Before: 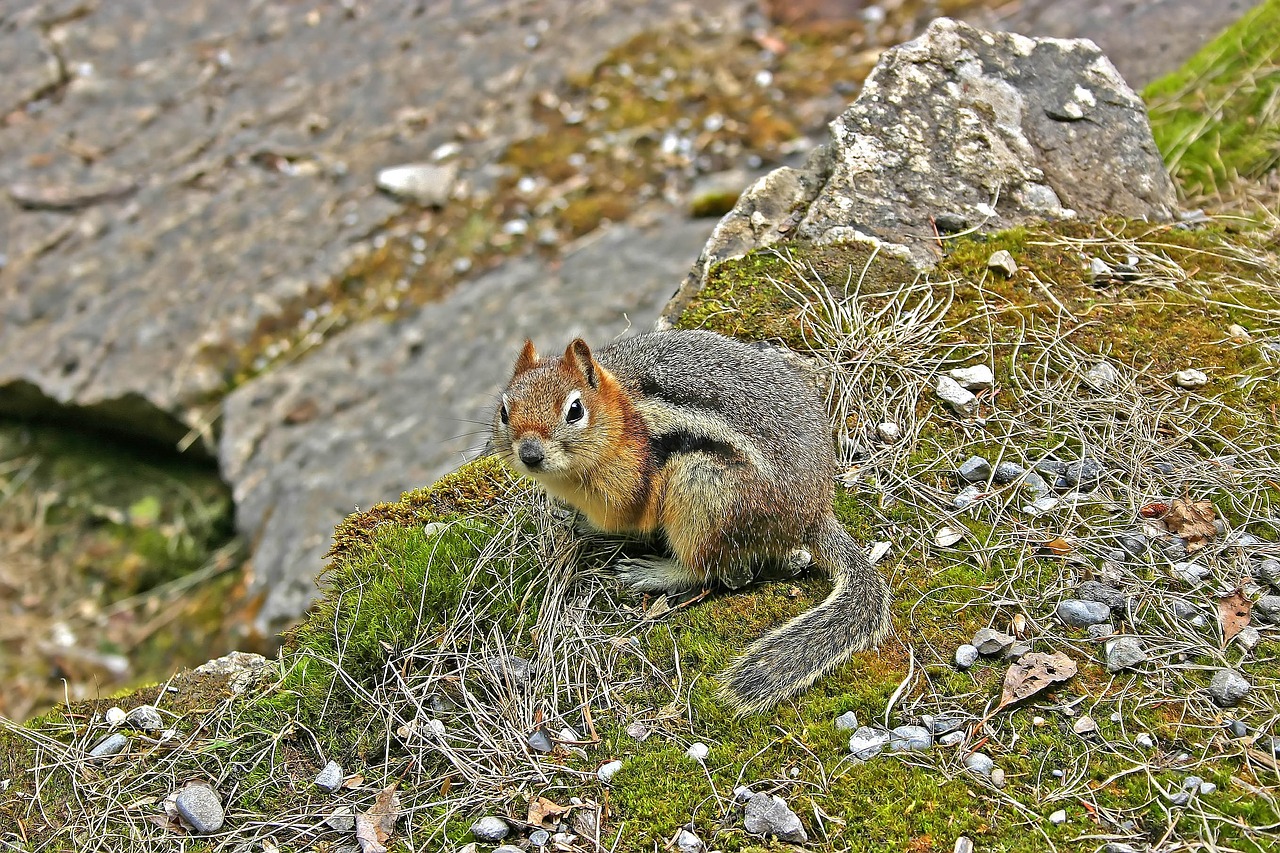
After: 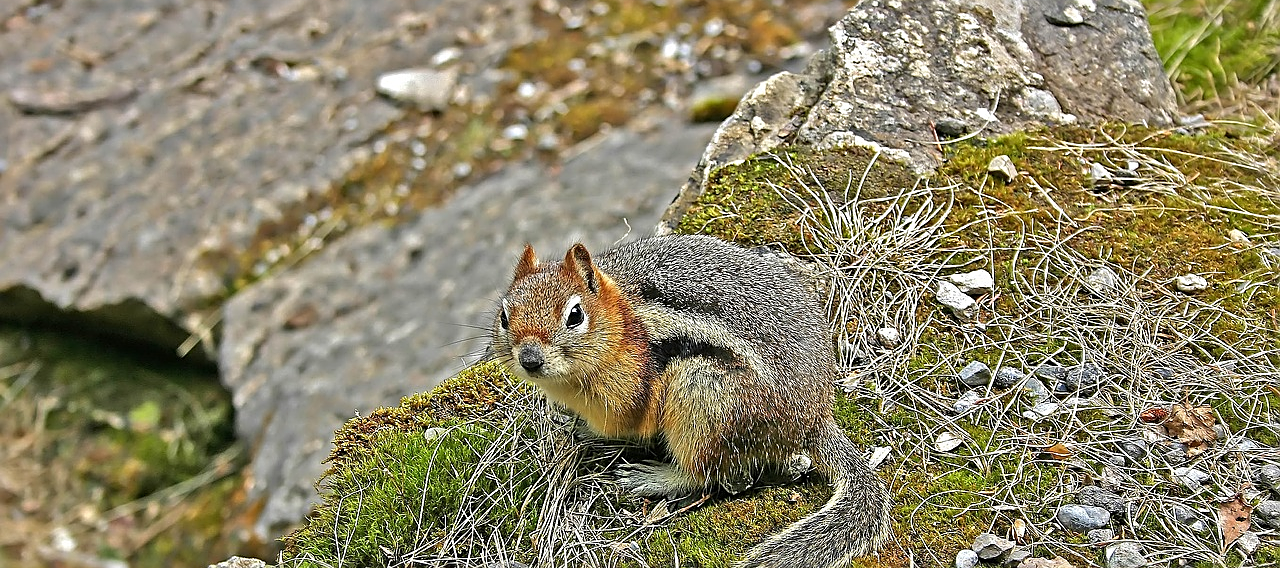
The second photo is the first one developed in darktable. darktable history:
sharpen: on, module defaults
crop: top 11.166%, bottom 22.168%
